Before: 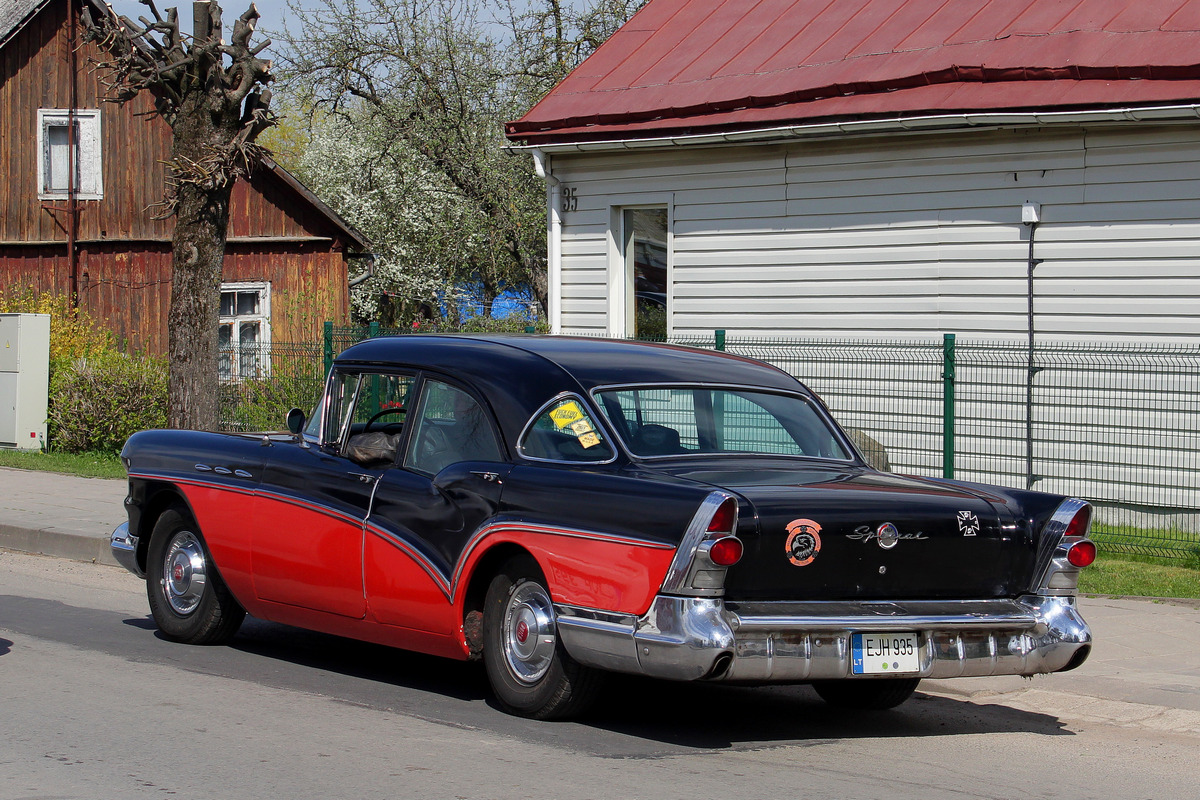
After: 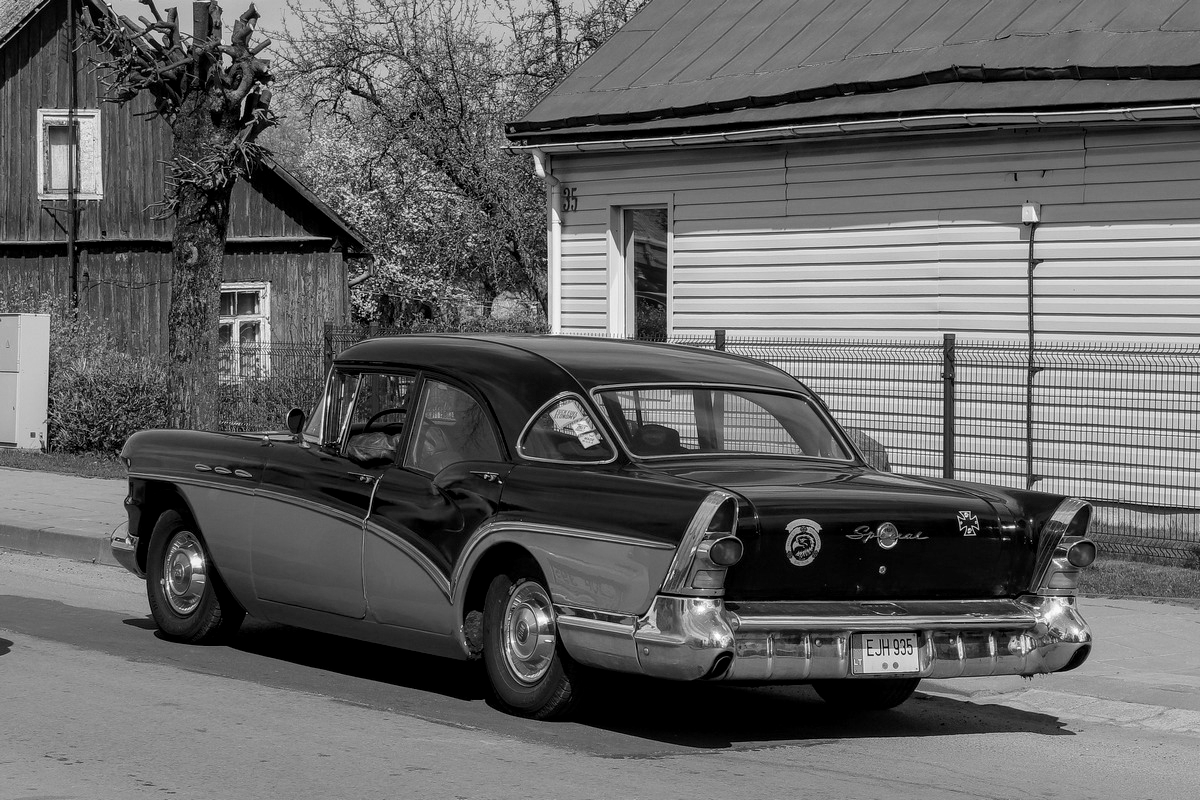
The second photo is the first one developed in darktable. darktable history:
local contrast: on, module defaults
color calibration: output gray [0.18, 0.41, 0.41, 0], gray › normalize channels true, illuminant same as pipeline (D50), adaptation XYZ, x 0.346, y 0.359, gamut compression 0
